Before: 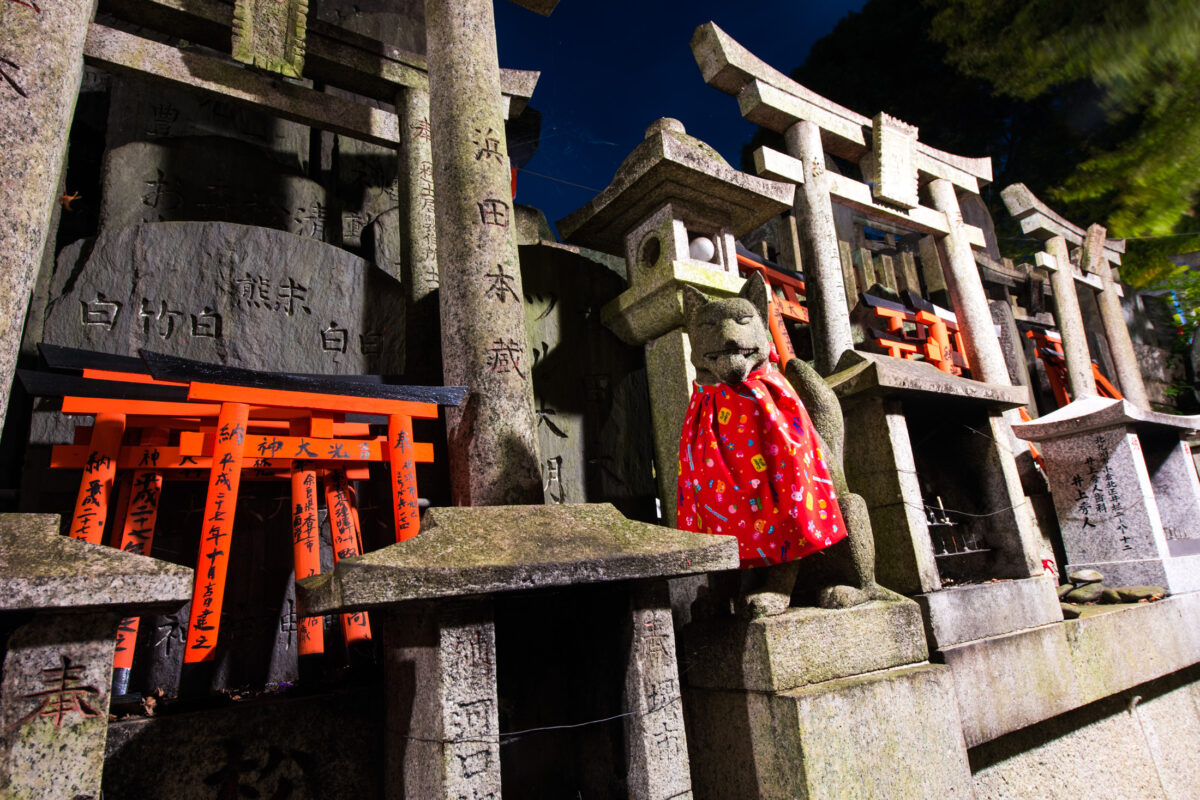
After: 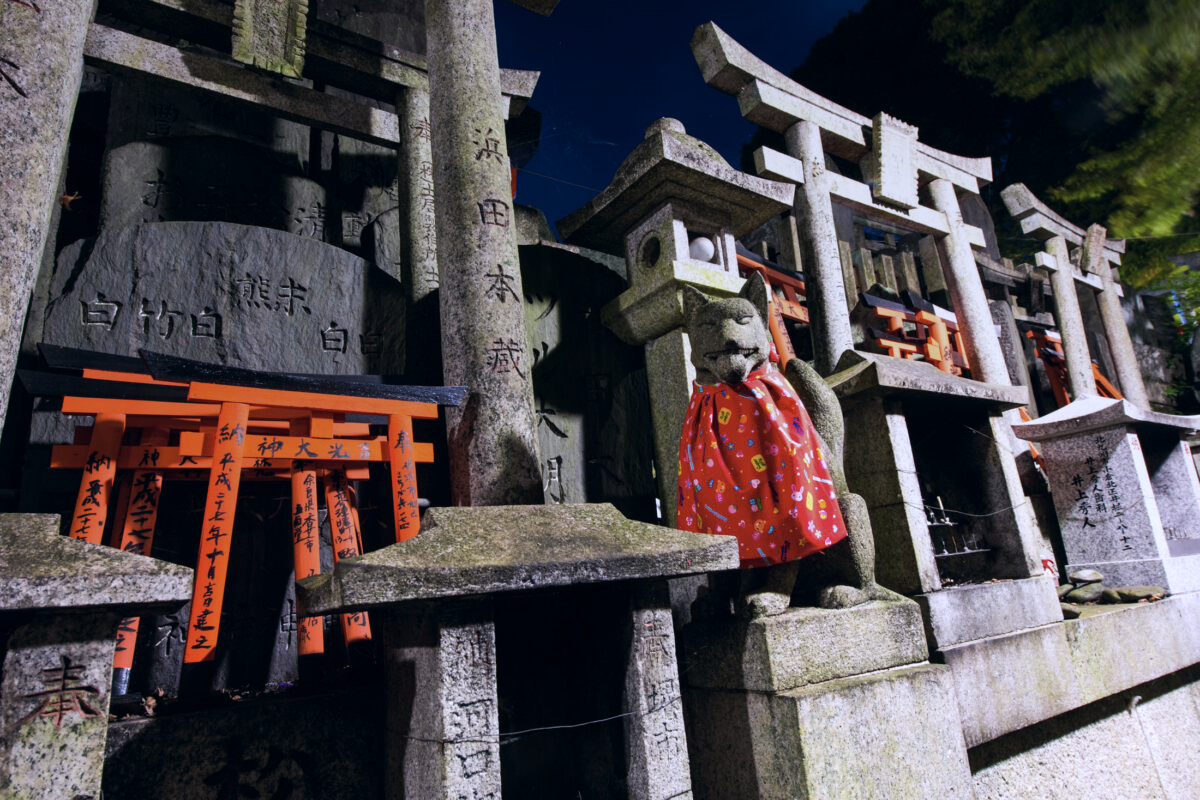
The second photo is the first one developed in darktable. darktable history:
graduated density: on, module defaults
white balance: red 0.948, green 1.02, blue 1.176
color correction: highlights a* 2.75, highlights b* 5, shadows a* -2.04, shadows b* -4.84, saturation 0.8
